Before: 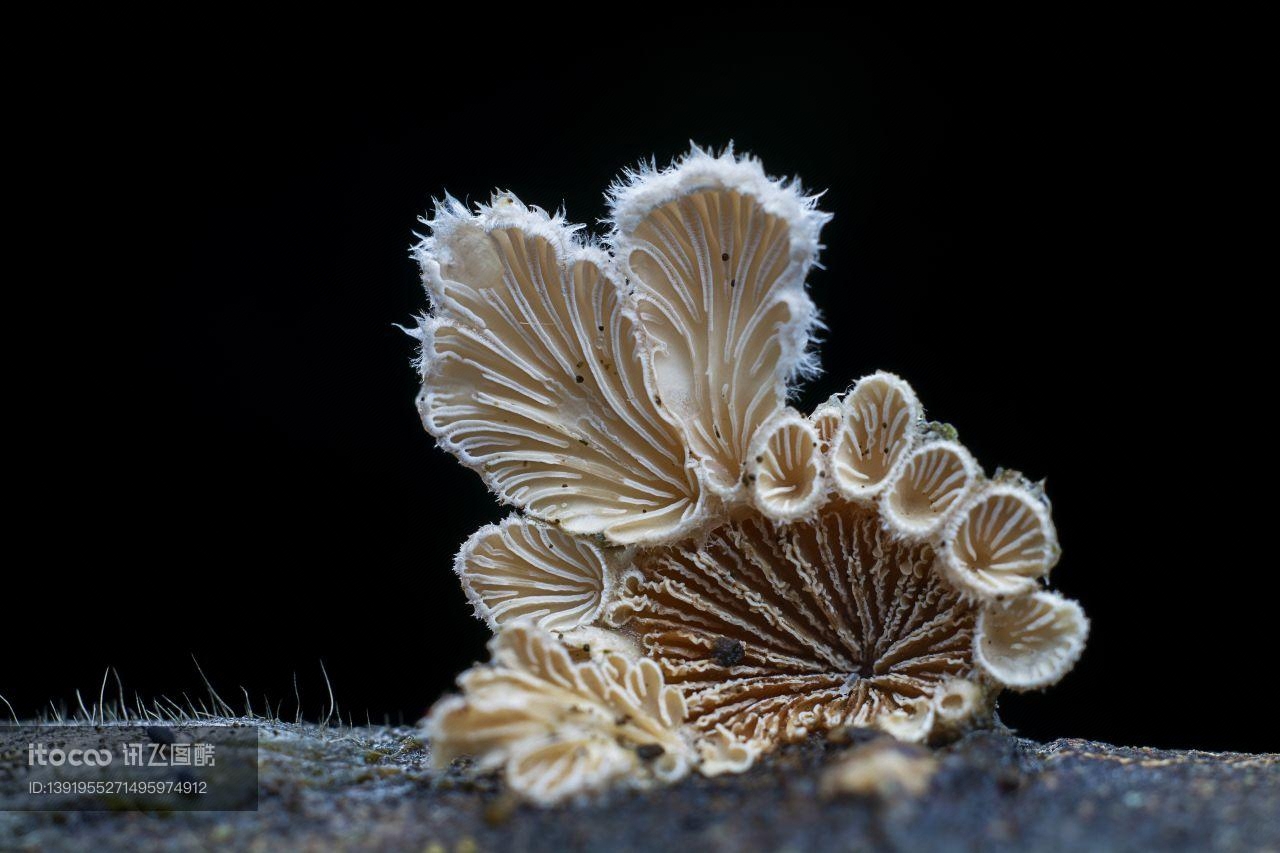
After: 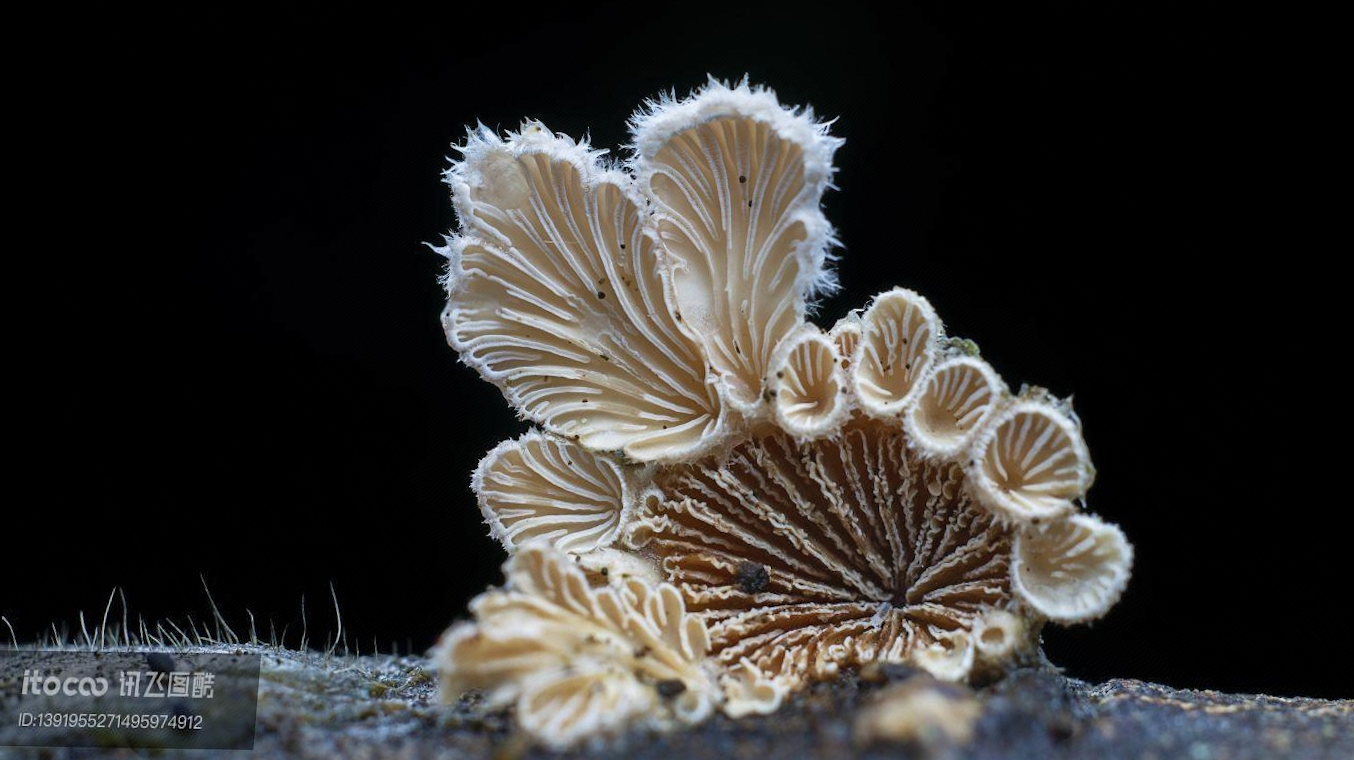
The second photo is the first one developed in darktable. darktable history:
rotate and perspective: rotation 0.128°, lens shift (vertical) -0.181, lens shift (horizontal) -0.044, shear 0.001, automatic cropping off
crop: left 1.507%, top 6.147%, right 1.379%, bottom 6.637%
contrast brightness saturation: contrast 0.05, brightness 0.06, saturation 0.01
